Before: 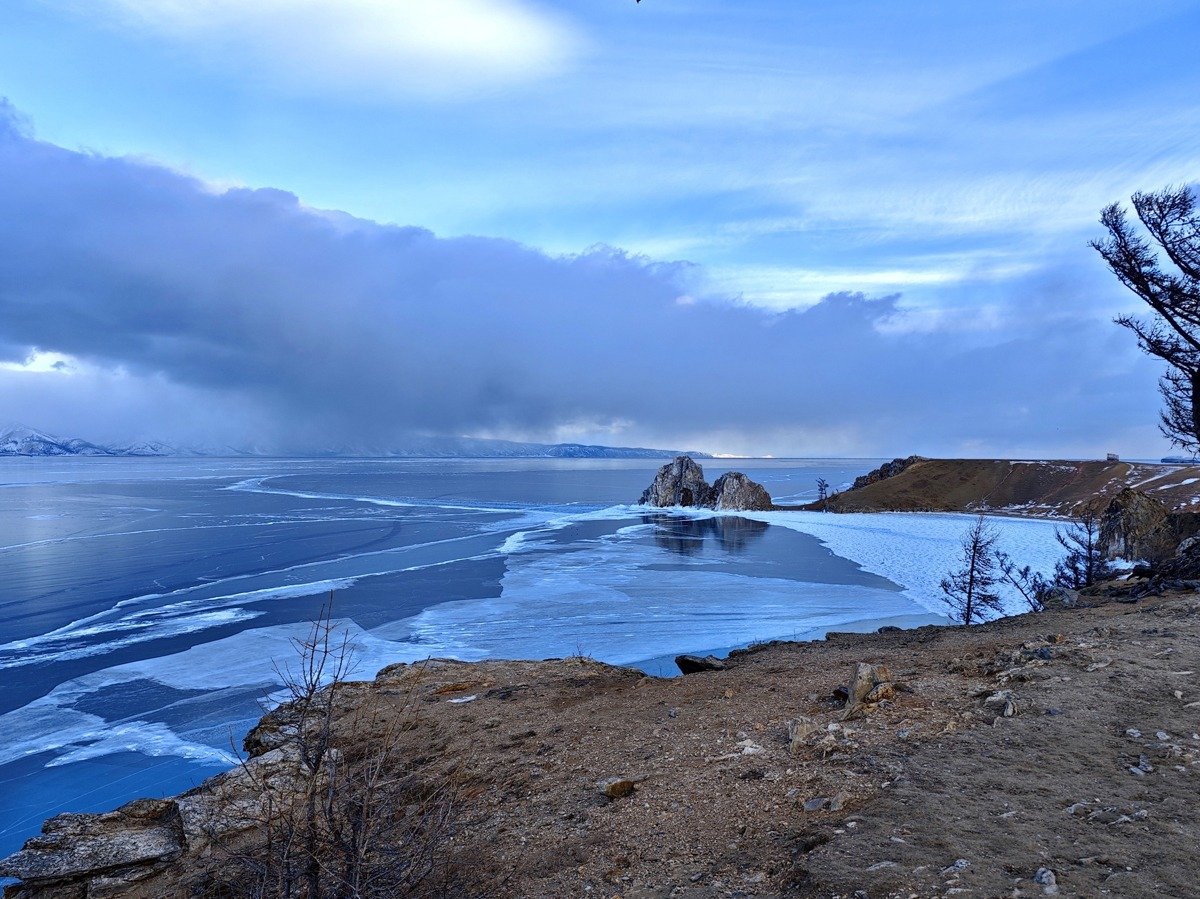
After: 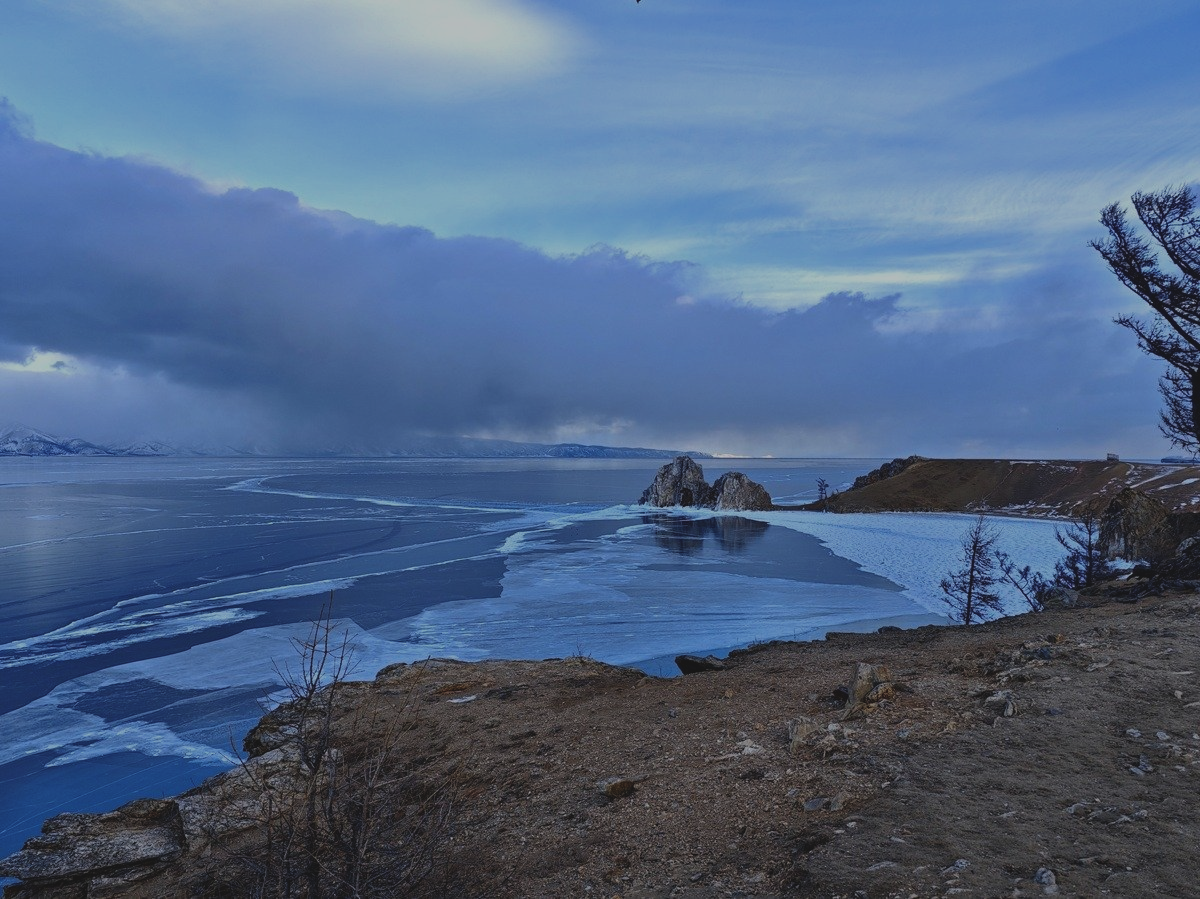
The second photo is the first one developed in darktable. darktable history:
exposure: black level correction -0.016, exposure -1.018 EV, compensate highlight preservation false
